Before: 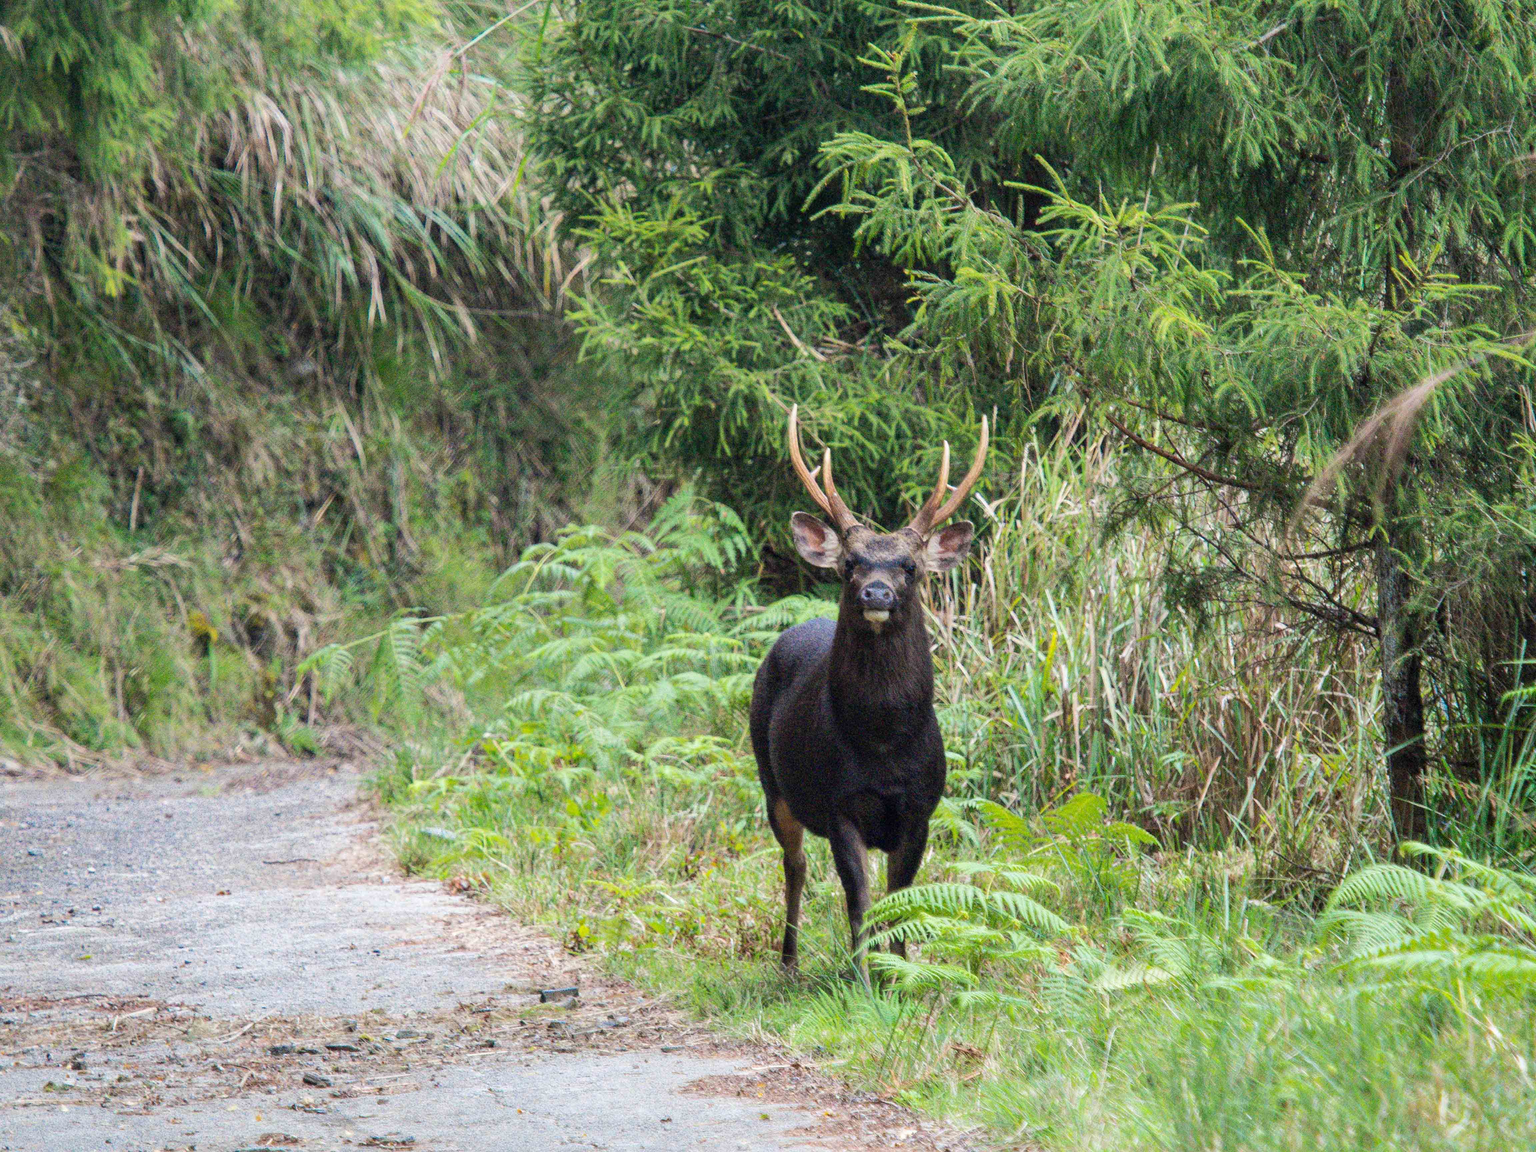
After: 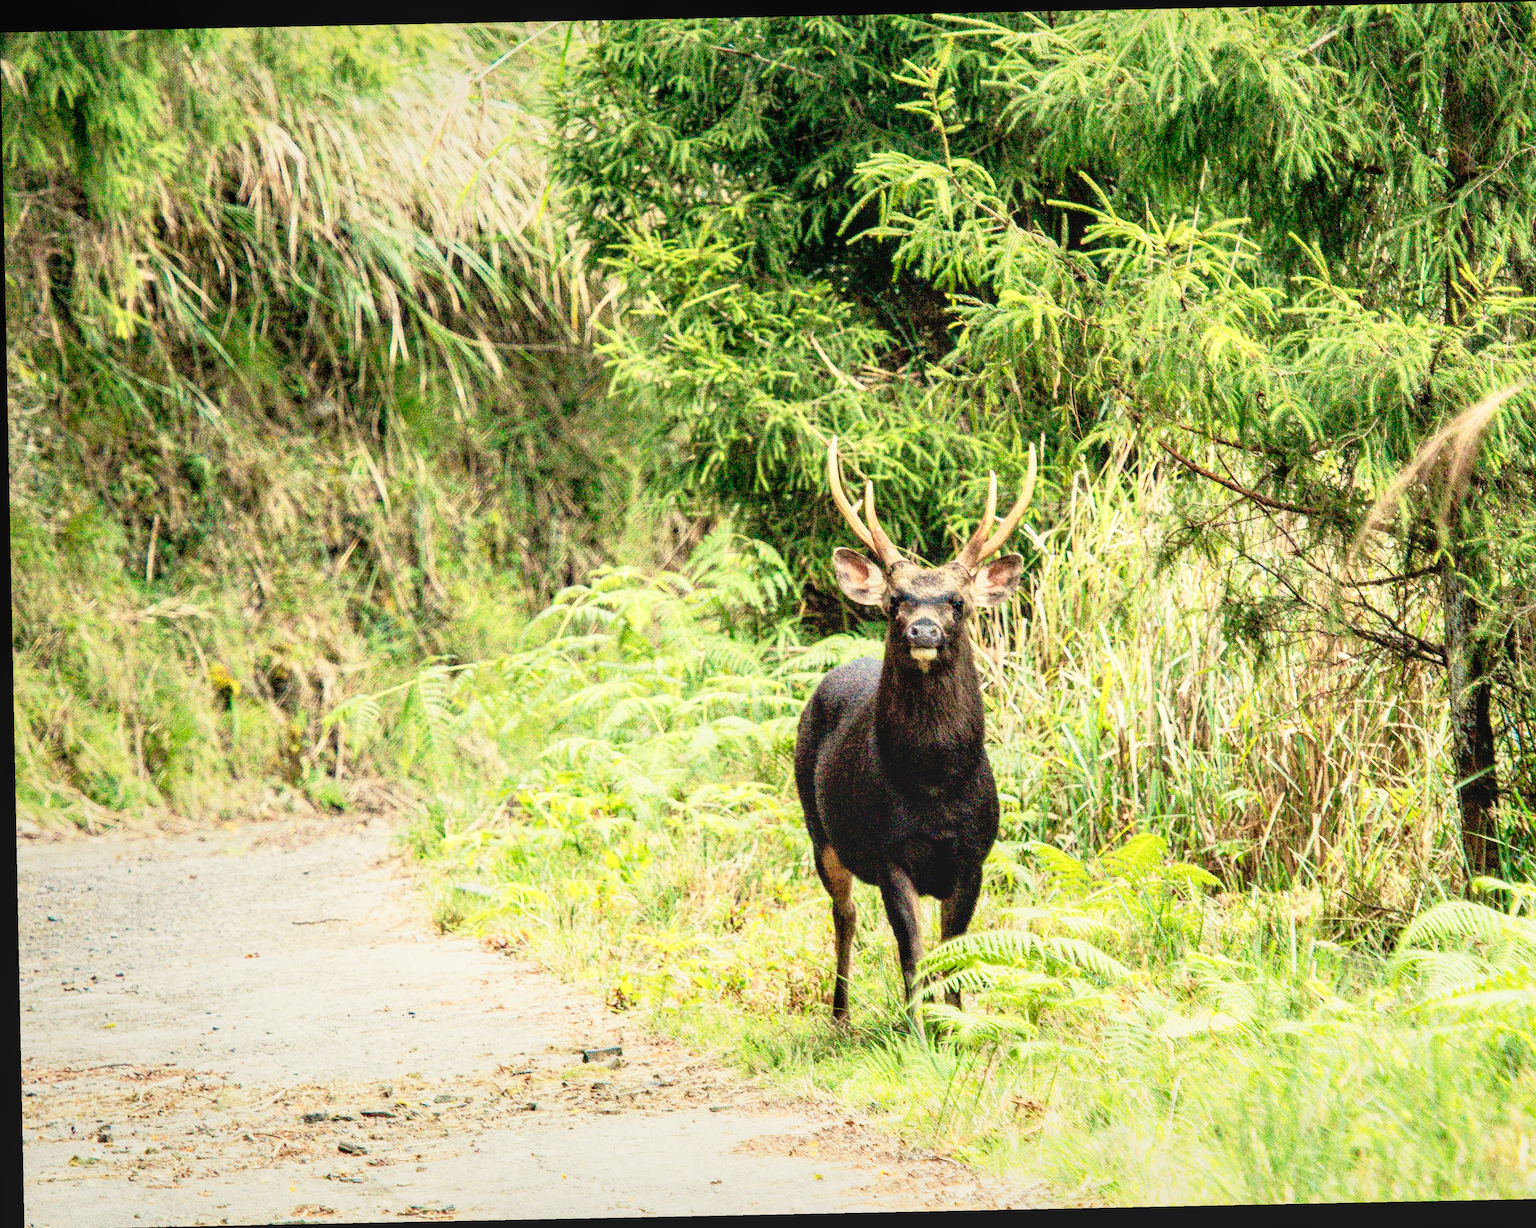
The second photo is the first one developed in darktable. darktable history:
rotate and perspective: rotation -1.17°, automatic cropping off
local contrast: detail 110%
base curve: curves: ch0 [(0, 0) (0.012, 0.01) (0.073, 0.168) (0.31, 0.711) (0.645, 0.957) (1, 1)], preserve colors none
exposure: black level correction 0.006, exposure -0.226 EV, compensate highlight preservation false
color zones: curves: ch0 [(0, 0.558) (0.143, 0.559) (0.286, 0.529) (0.429, 0.505) (0.571, 0.5) (0.714, 0.5) (0.857, 0.5) (1, 0.558)]; ch1 [(0, 0.469) (0.01, 0.469) (0.12, 0.446) (0.248, 0.469) (0.5, 0.5) (0.748, 0.5) (0.99, 0.469) (1, 0.469)]
crop and rotate: right 5.167%
white balance: red 1.08, blue 0.791
